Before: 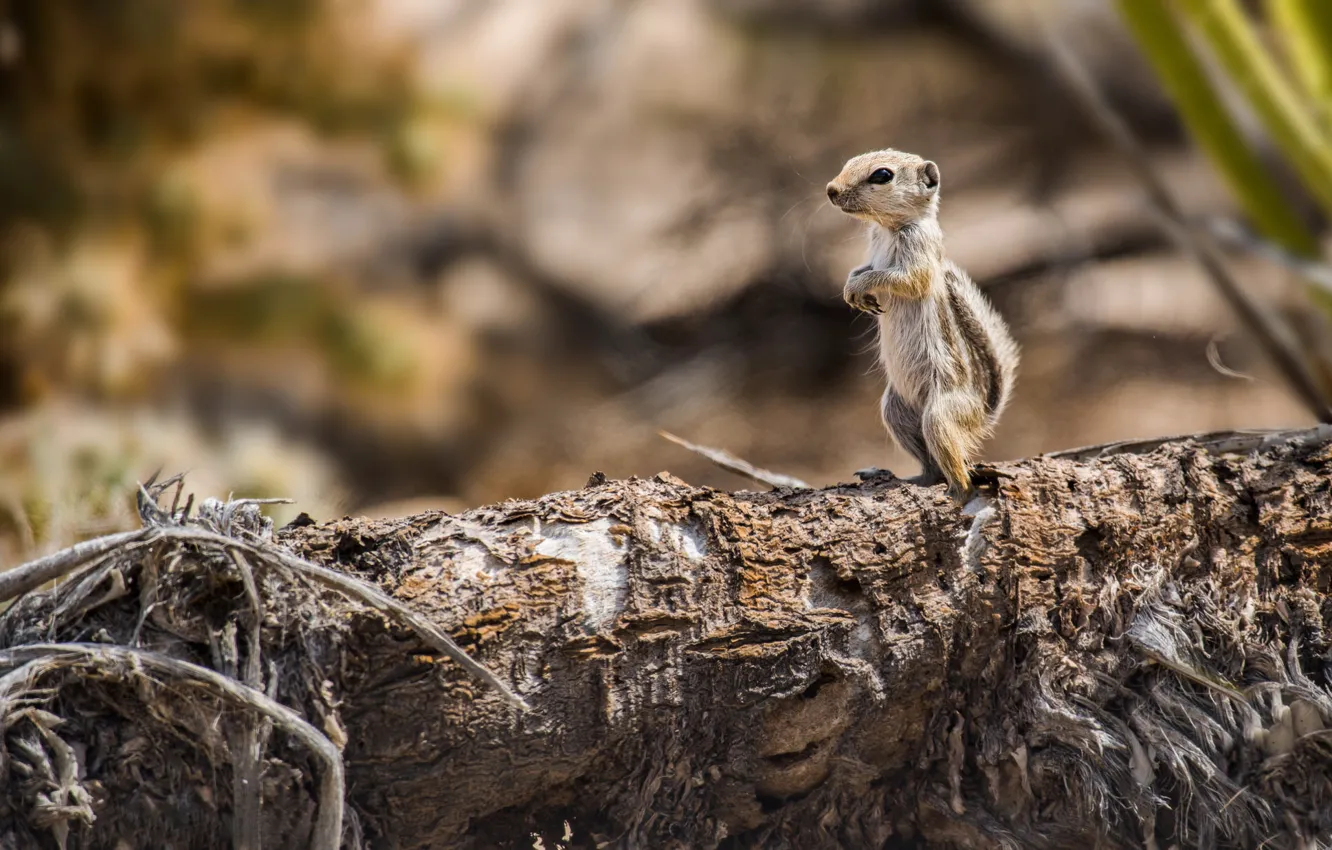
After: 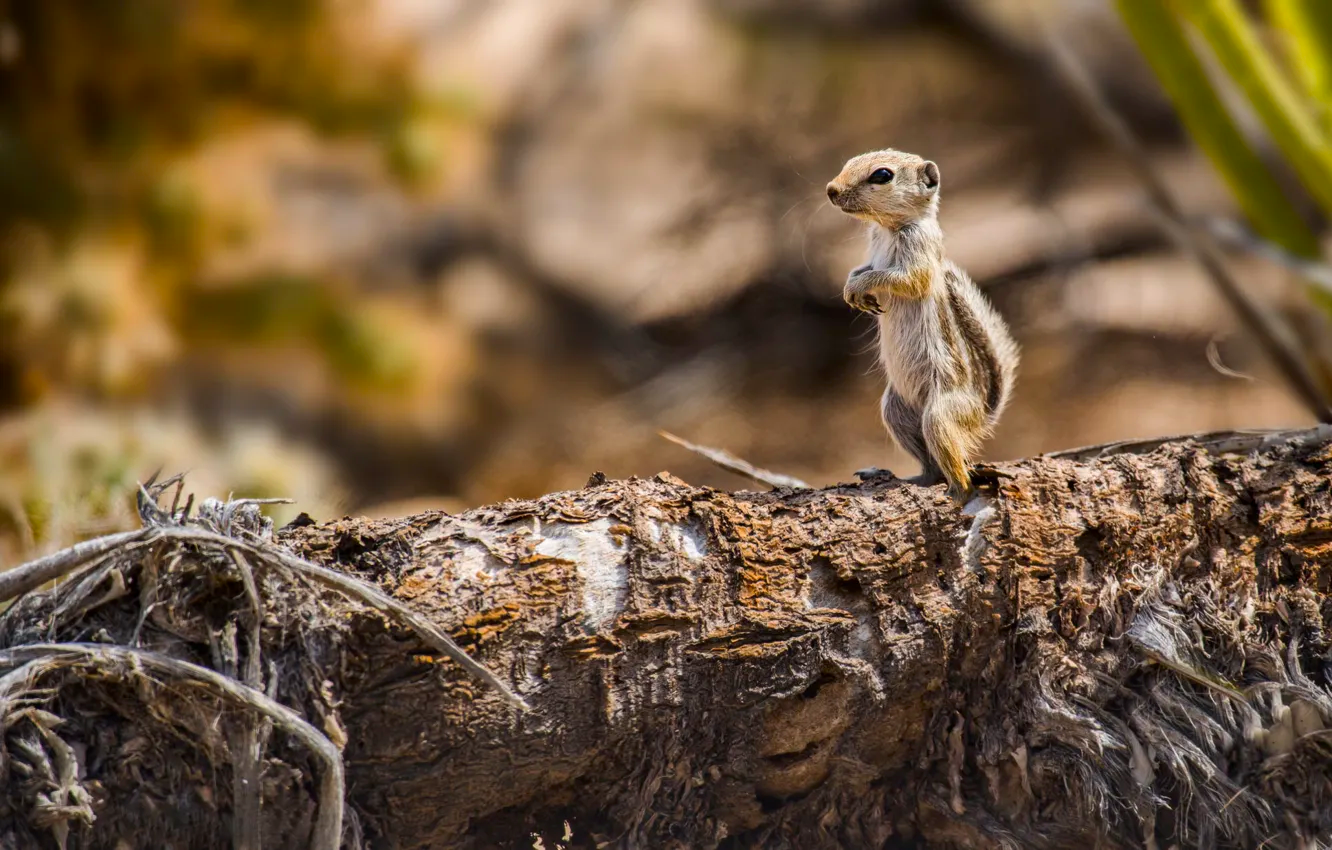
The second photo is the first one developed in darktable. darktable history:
contrast brightness saturation: brightness -0.023, saturation 0.36
